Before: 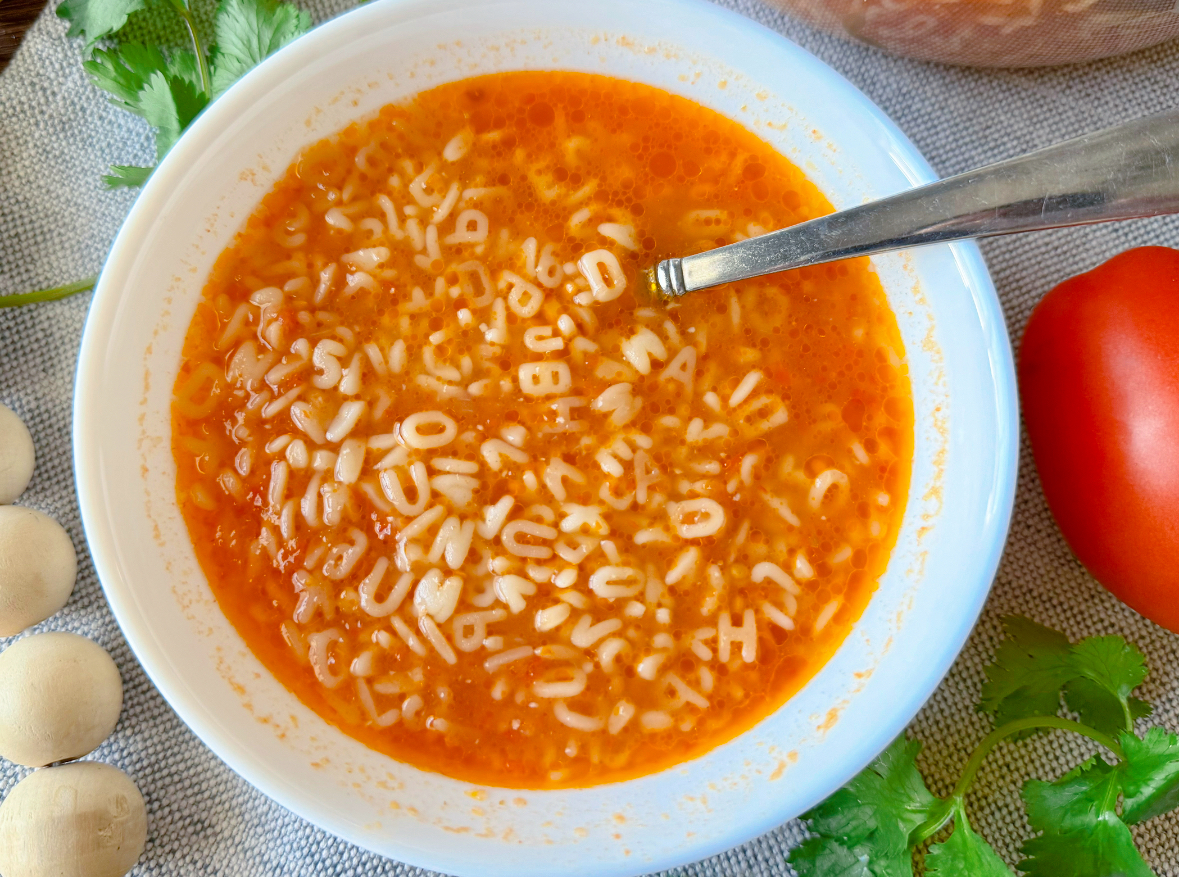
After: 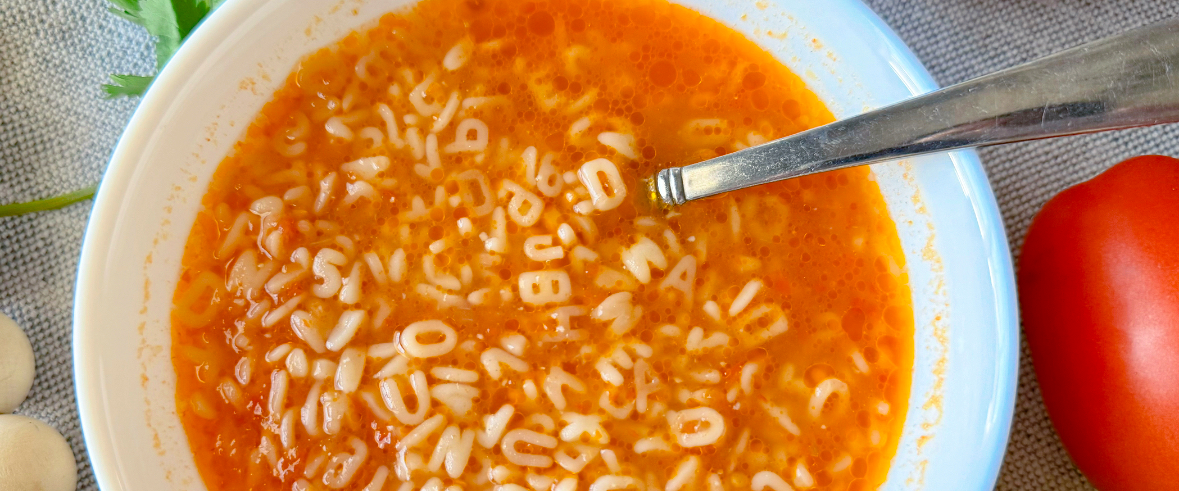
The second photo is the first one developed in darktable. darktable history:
shadows and highlights: radius 93.69, shadows -14.18, white point adjustment 0.178, highlights 31.05, compress 48.39%, soften with gaussian
crop and rotate: top 10.451%, bottom 33.539%
haze removal: adaptive false
